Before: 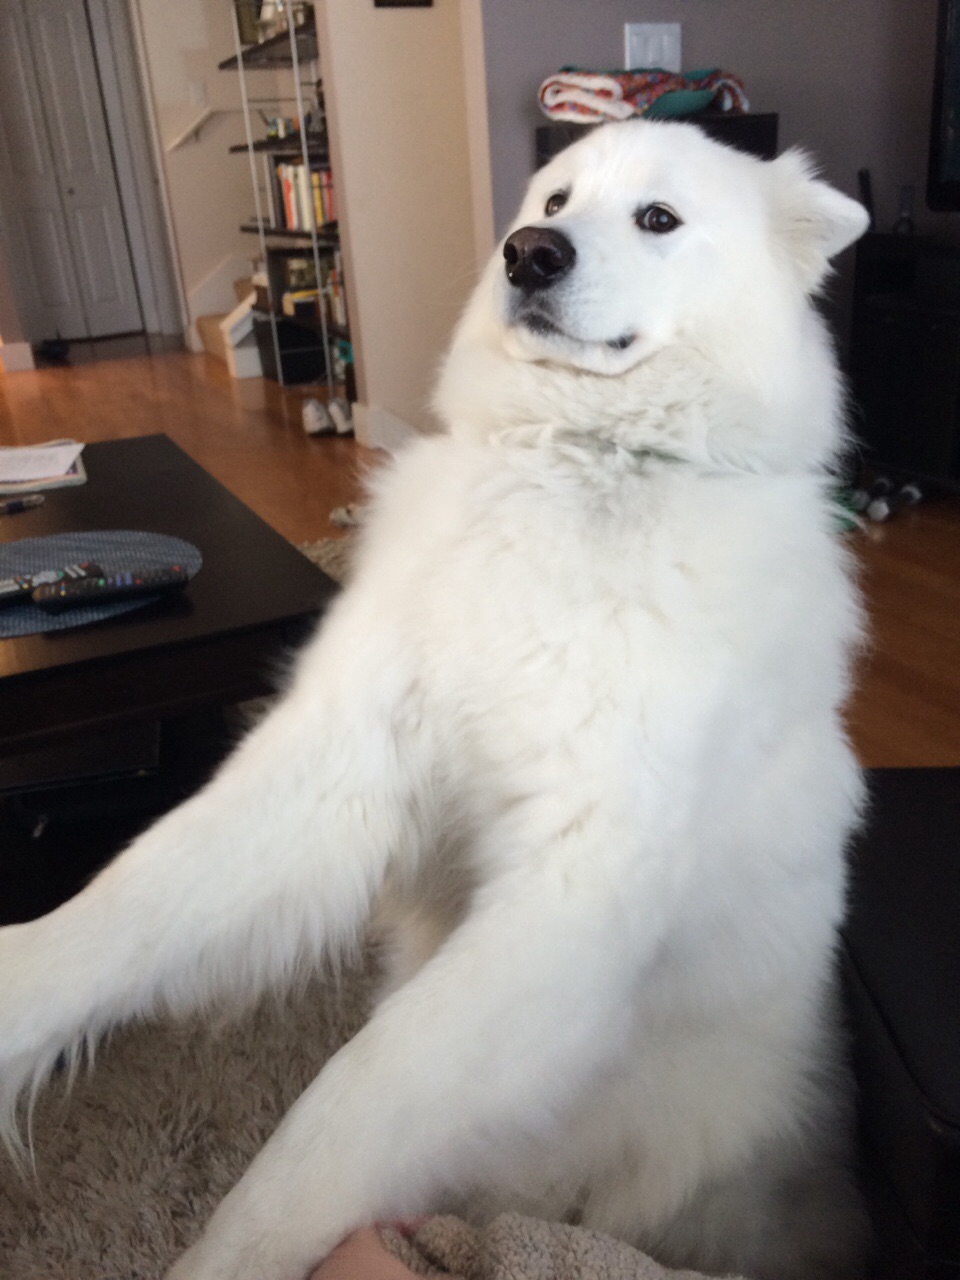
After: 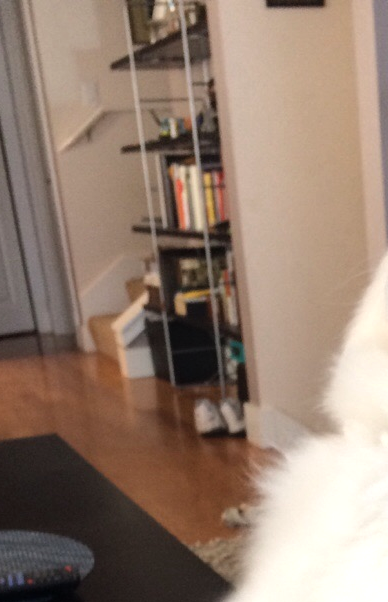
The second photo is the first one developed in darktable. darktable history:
crop and rotate: left 11.305%, top 0.069%, right 48.197%, bottom 52.891%
tone equalizer: -8 EV -0.405 EV, -7 EV -0.381 EV, -6 EV -0.325 EV, -5 EV -0.234 EV, -3 EV 0.256 EV, -2 EV 0.332 EV, -1 EV 0.388 EV, +0 EV 0.424 EV
local contrast: detail 110%
